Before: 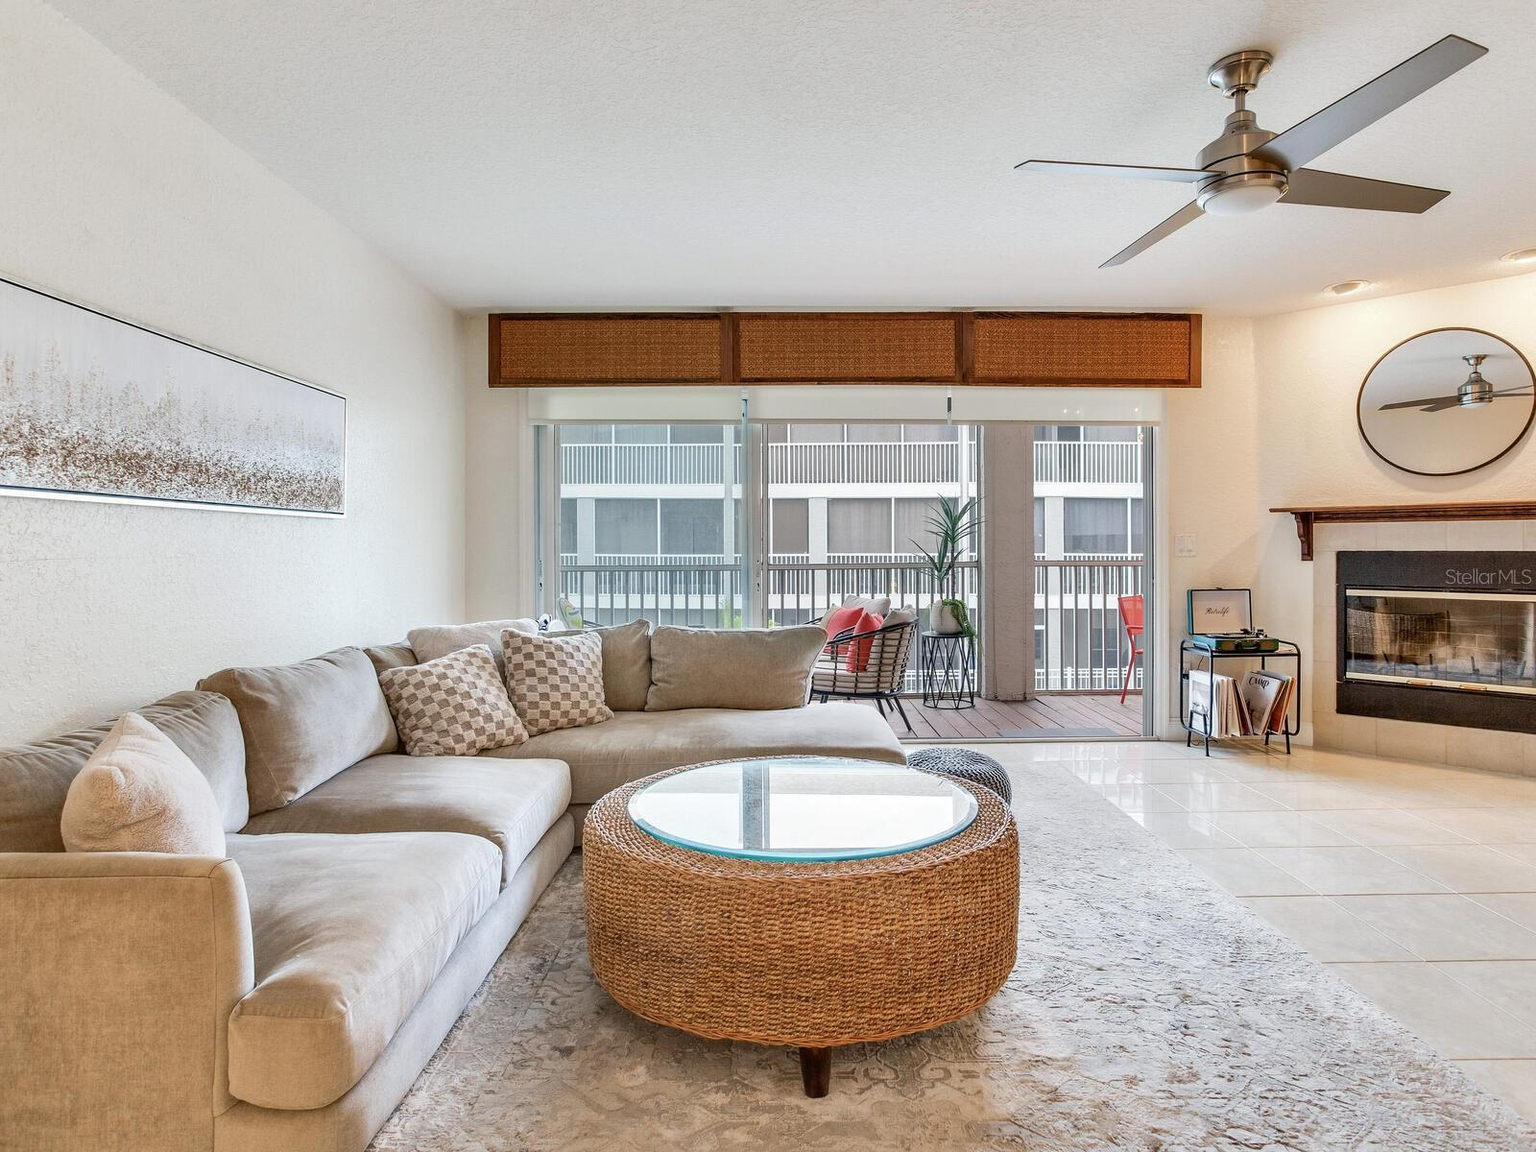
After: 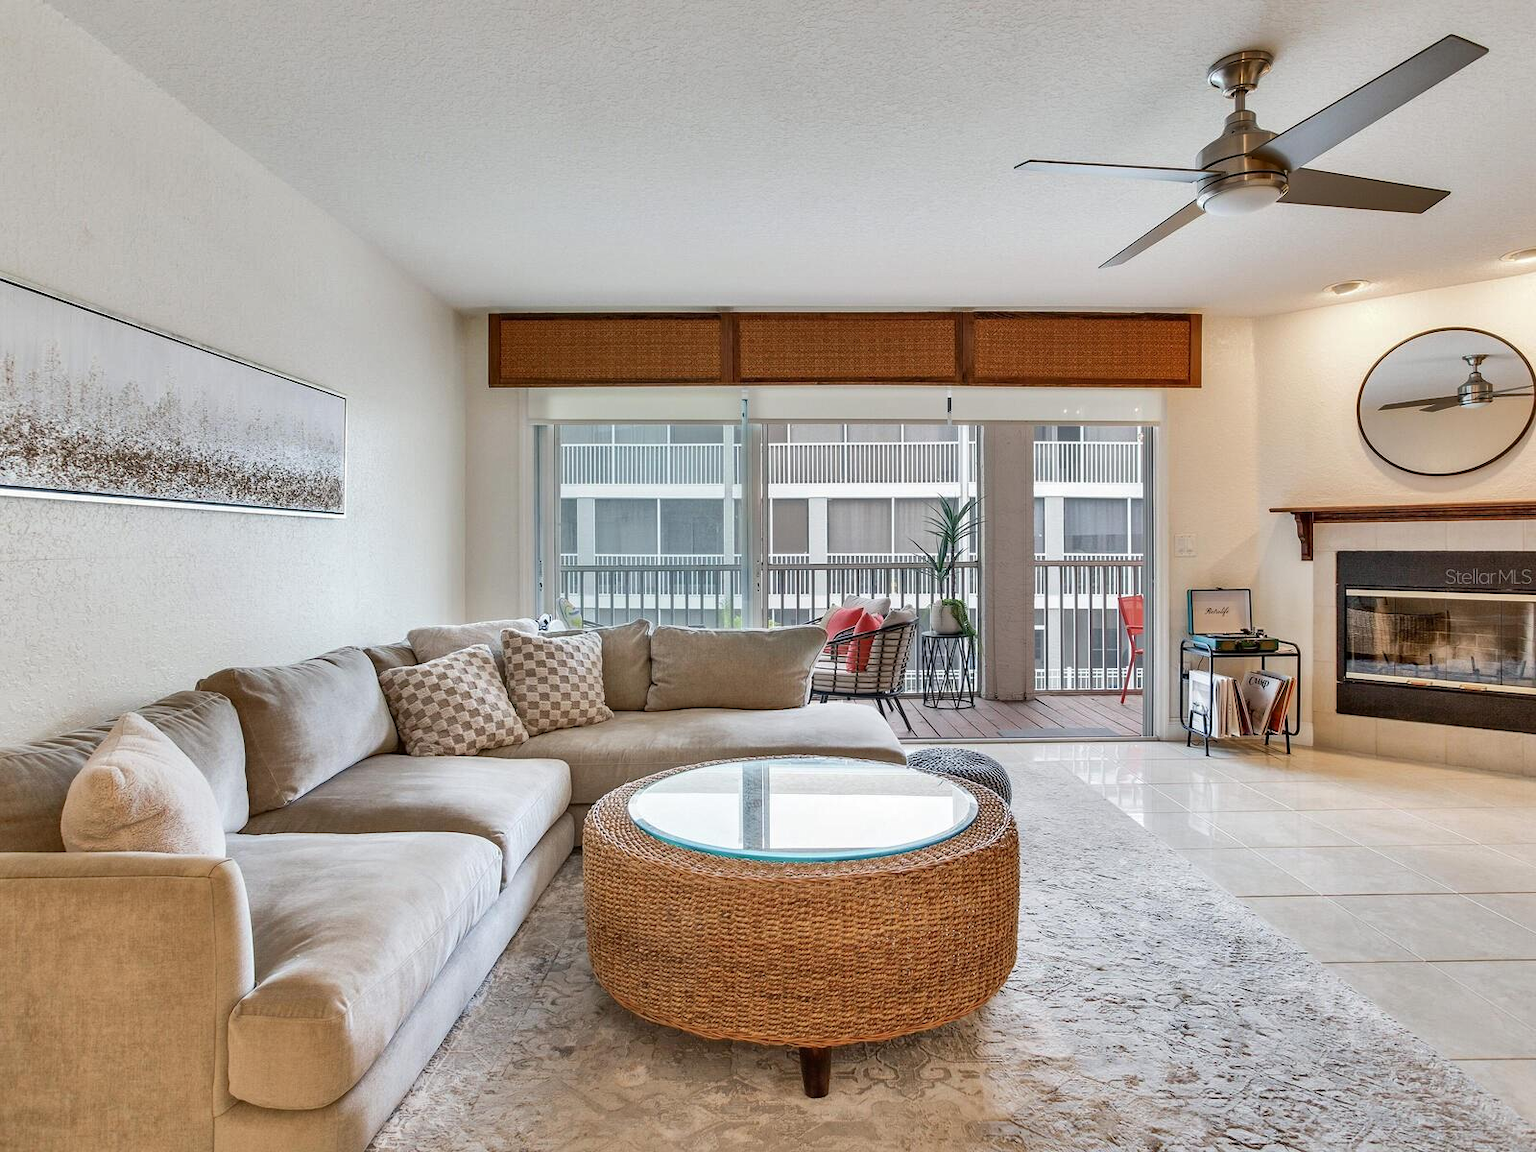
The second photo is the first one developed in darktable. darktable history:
shadows and highlights: shadows 24.8, highlights -48.26, soften with gaussian
